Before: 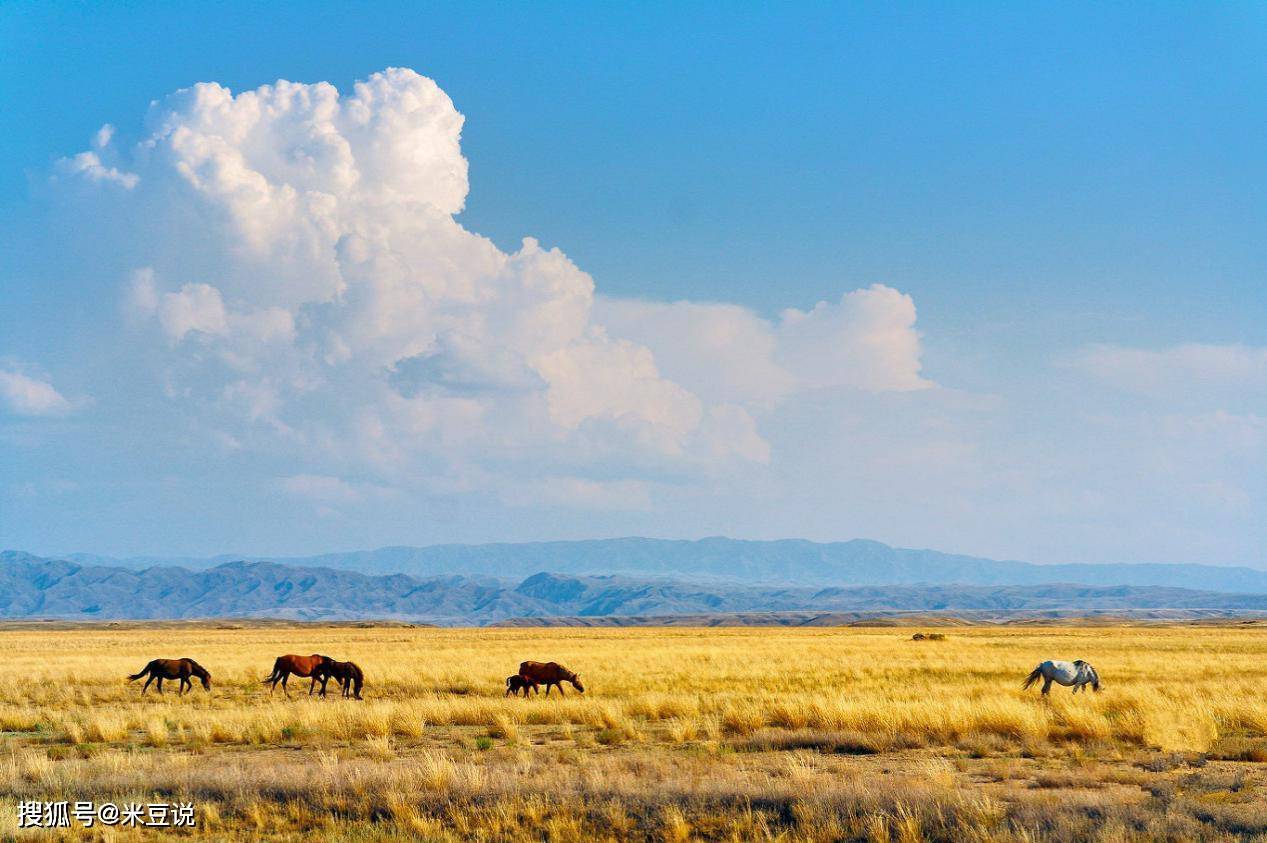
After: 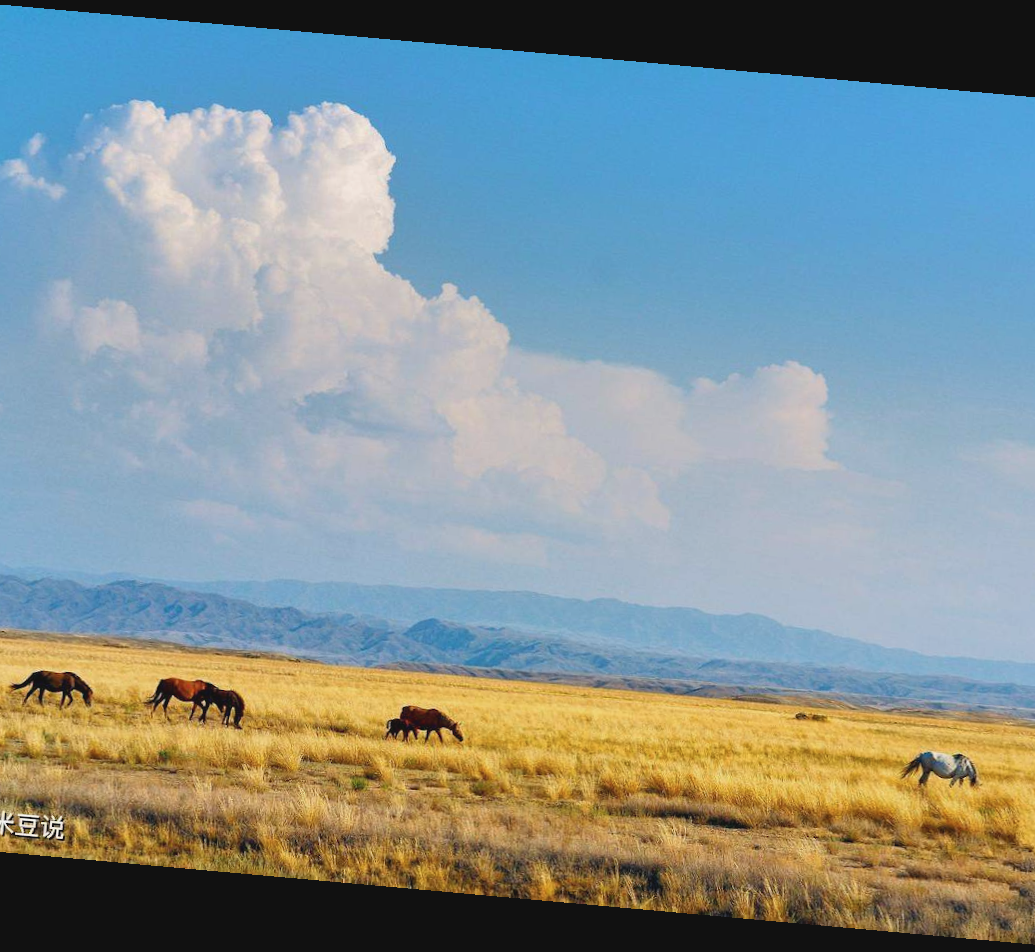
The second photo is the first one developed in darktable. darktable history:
crop: left 9.88%, right 12.664%
contrast brightness saturation: contrast -0.1, saturation -0.1
rotate and perspective: rotation 5.12°, automatic cropping off
